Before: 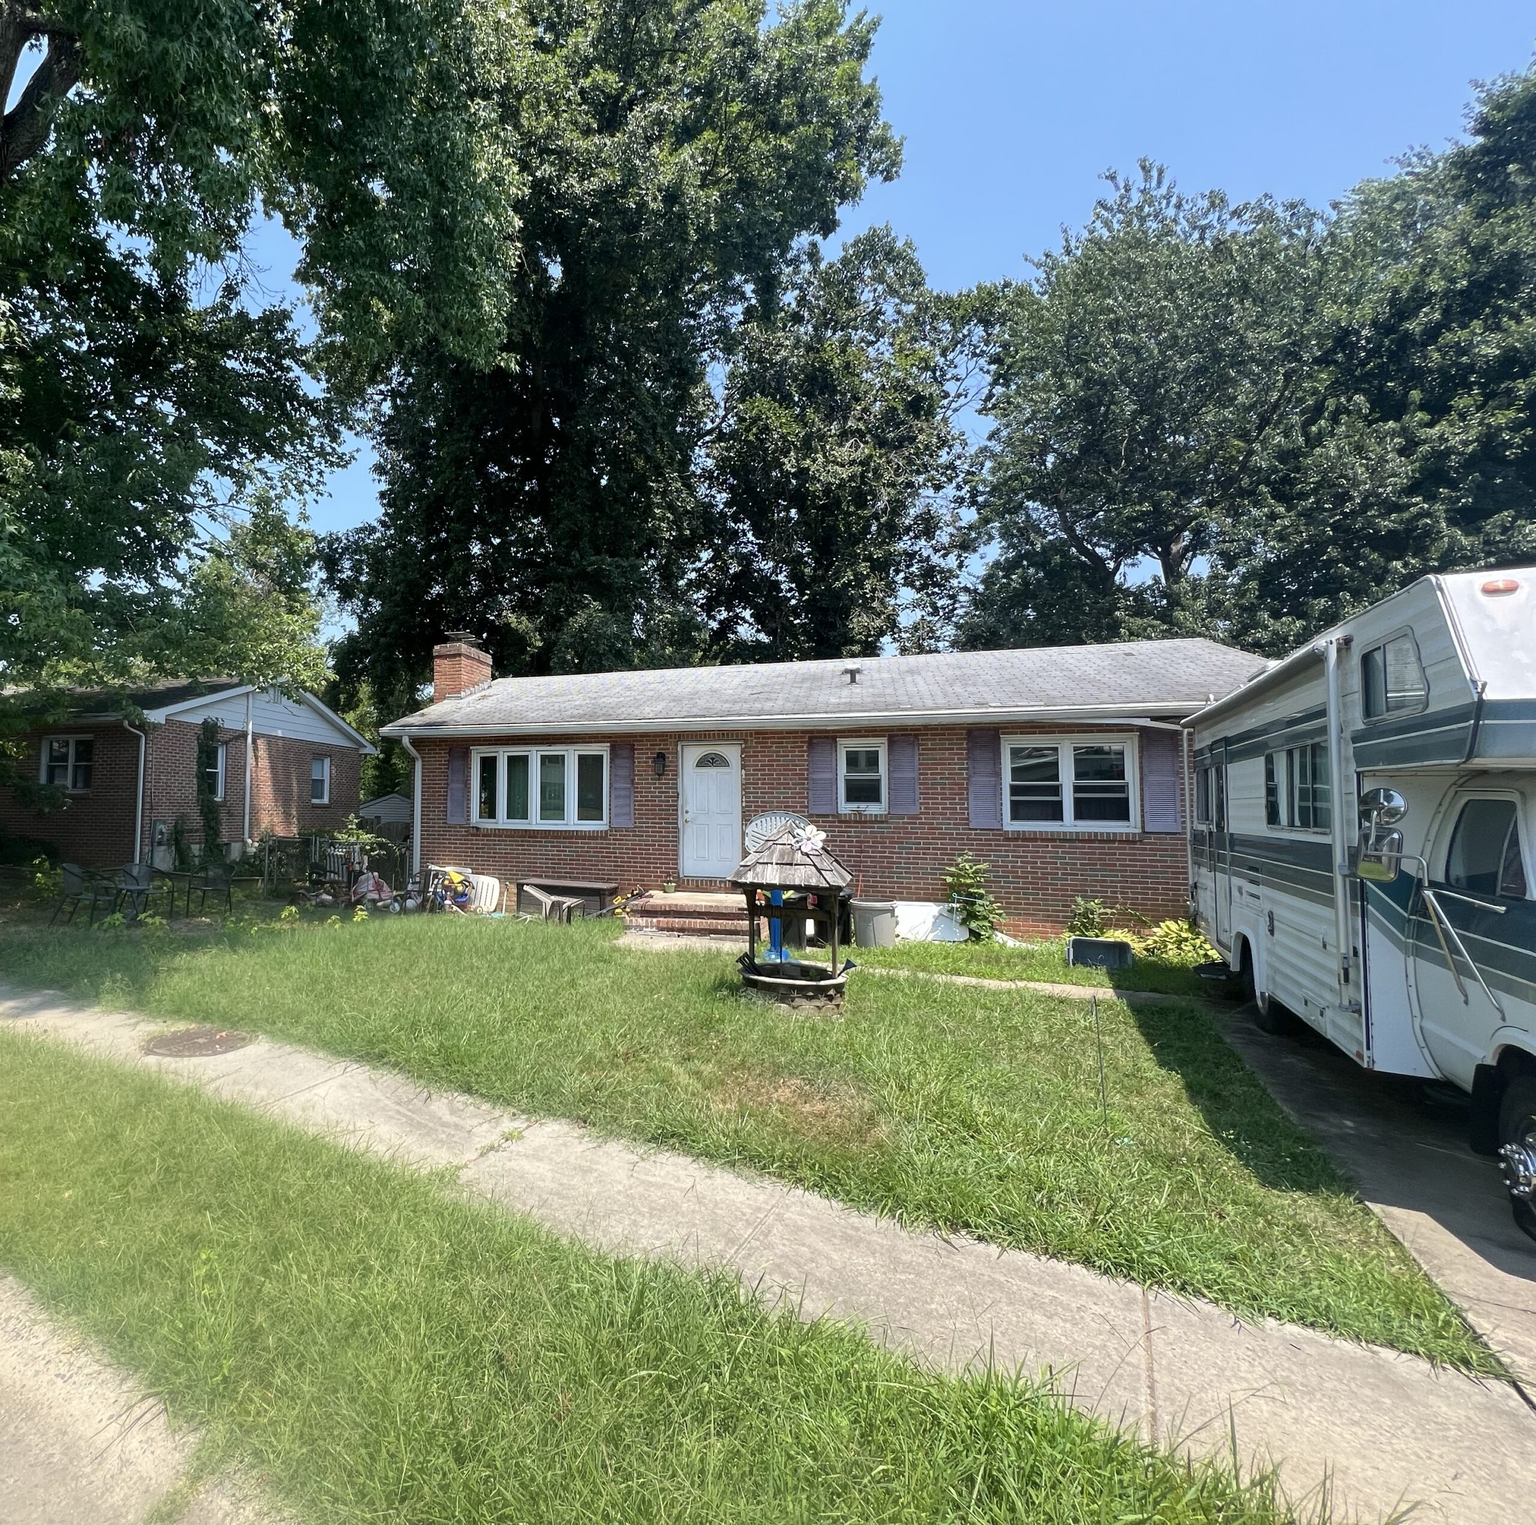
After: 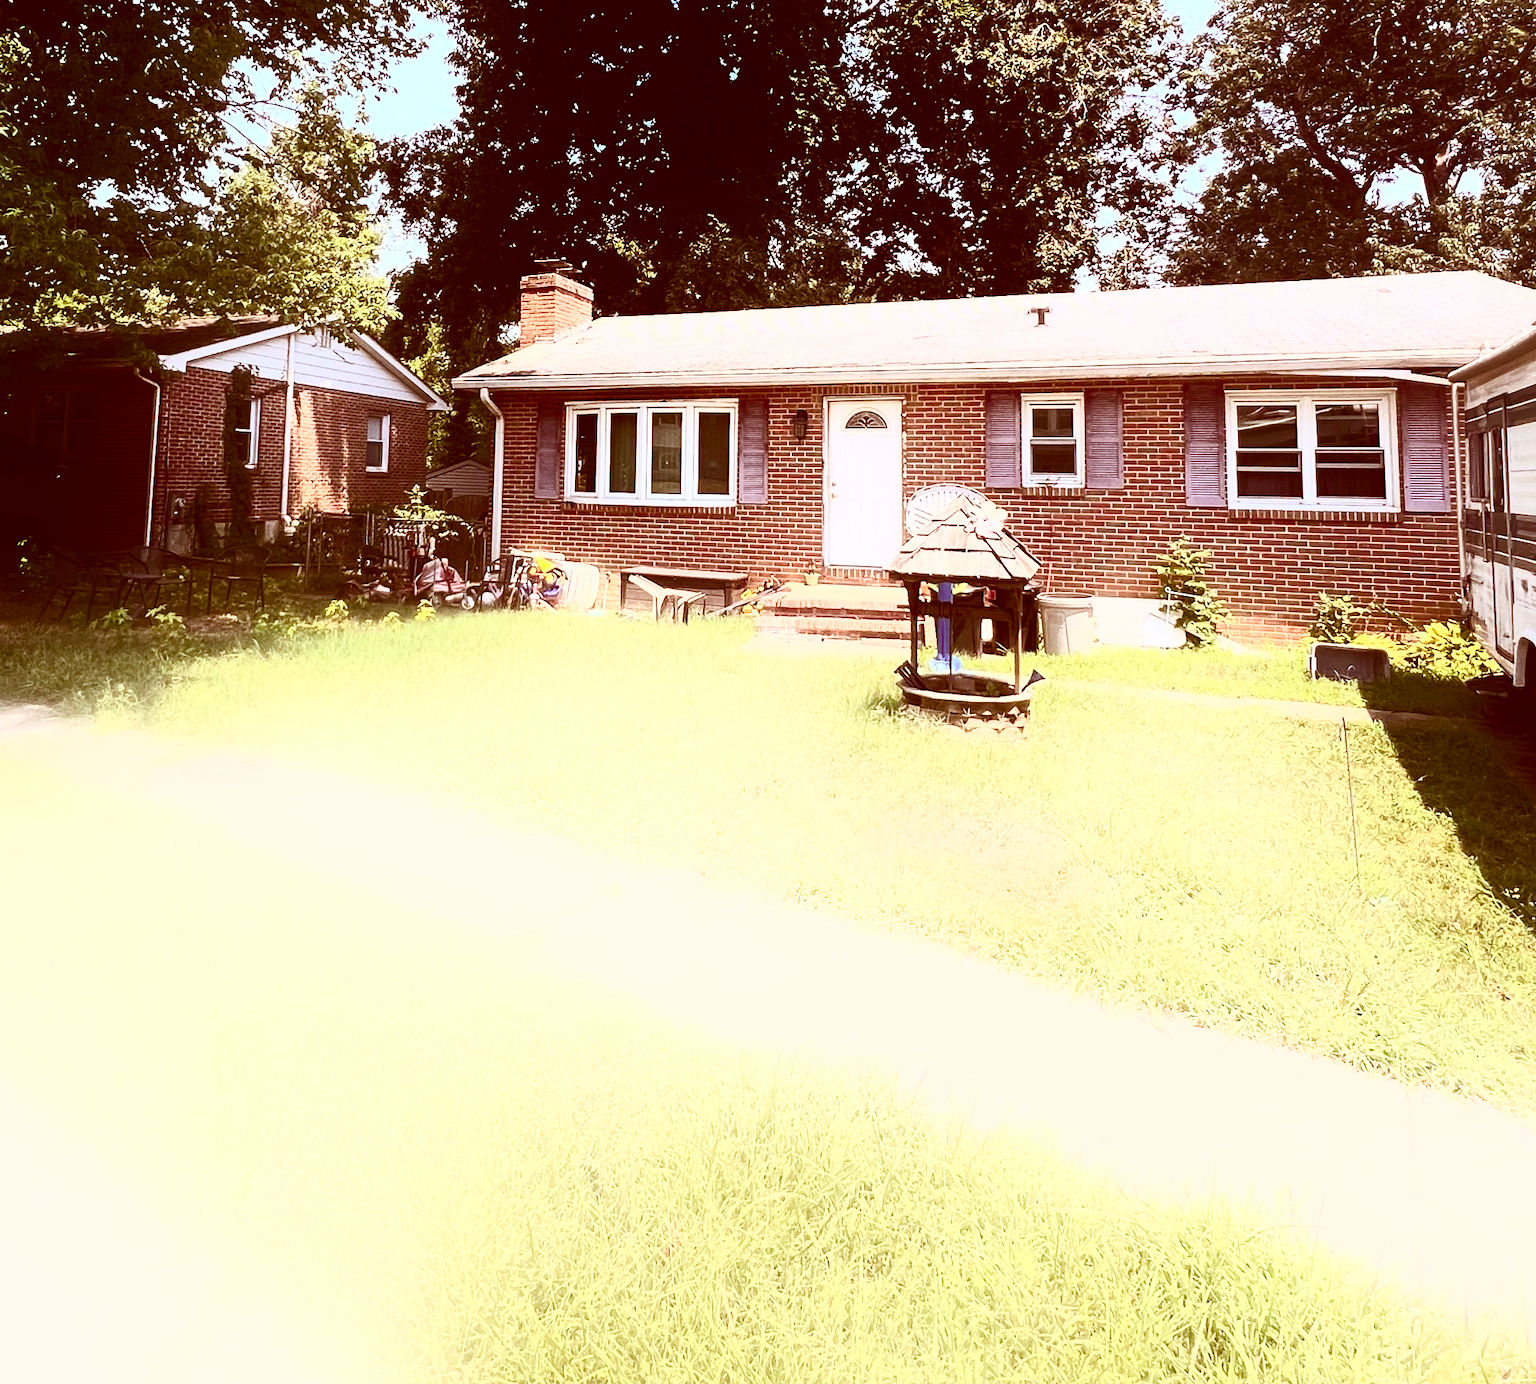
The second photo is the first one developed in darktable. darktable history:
white balance: emerald 1
color correction: highlights a* 9.03, highlights b* 8.71, shadows a* 40, shadows b* 40, saturation 0.8
contrast brightness saturation: contrast 0.83, brightness 0.59, saturation 0.59
crop: top 26.531%, right 17.959%
shadows and highlights: shadows -90, highlights 90, soften with gaussian
color balance rgb: linear chroma grading › global chroma -0.67%, saturation formula JzAzBz (2021)
rotate and perspective: rotation 0.226°, lens shift (vertical) -0.042, crop left 0.023, crop right 0.982, crop top 0.006, crop bottom 0.994
